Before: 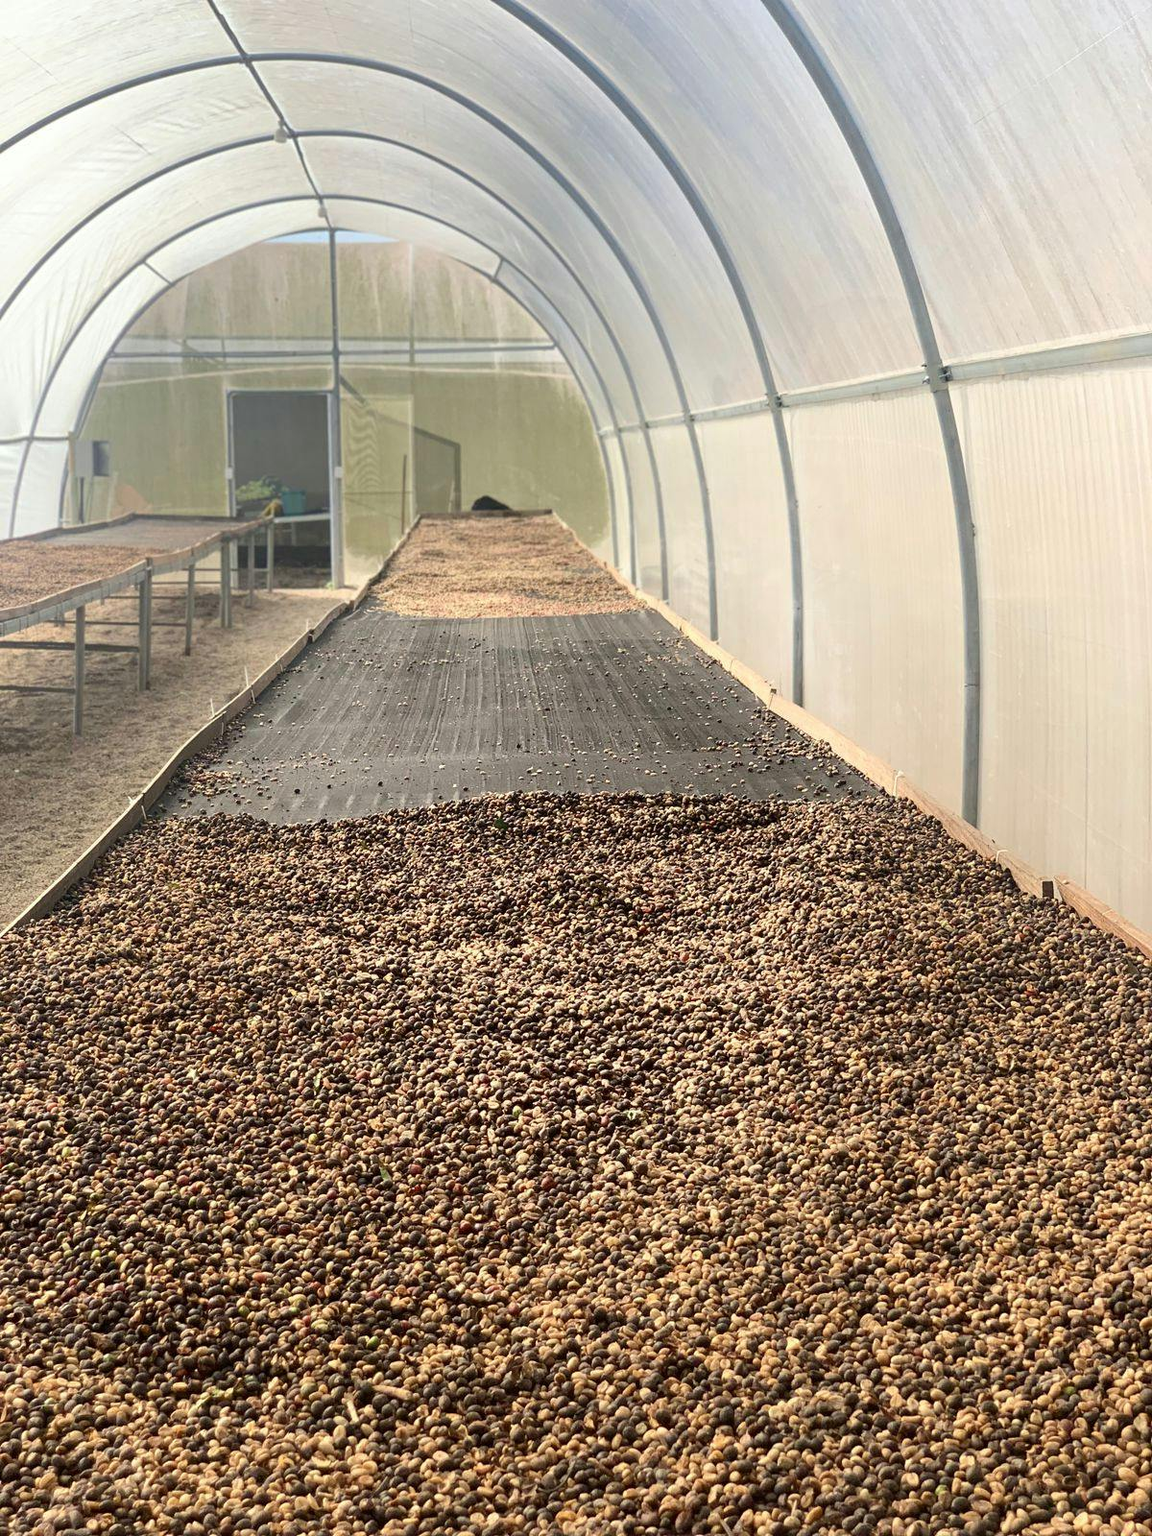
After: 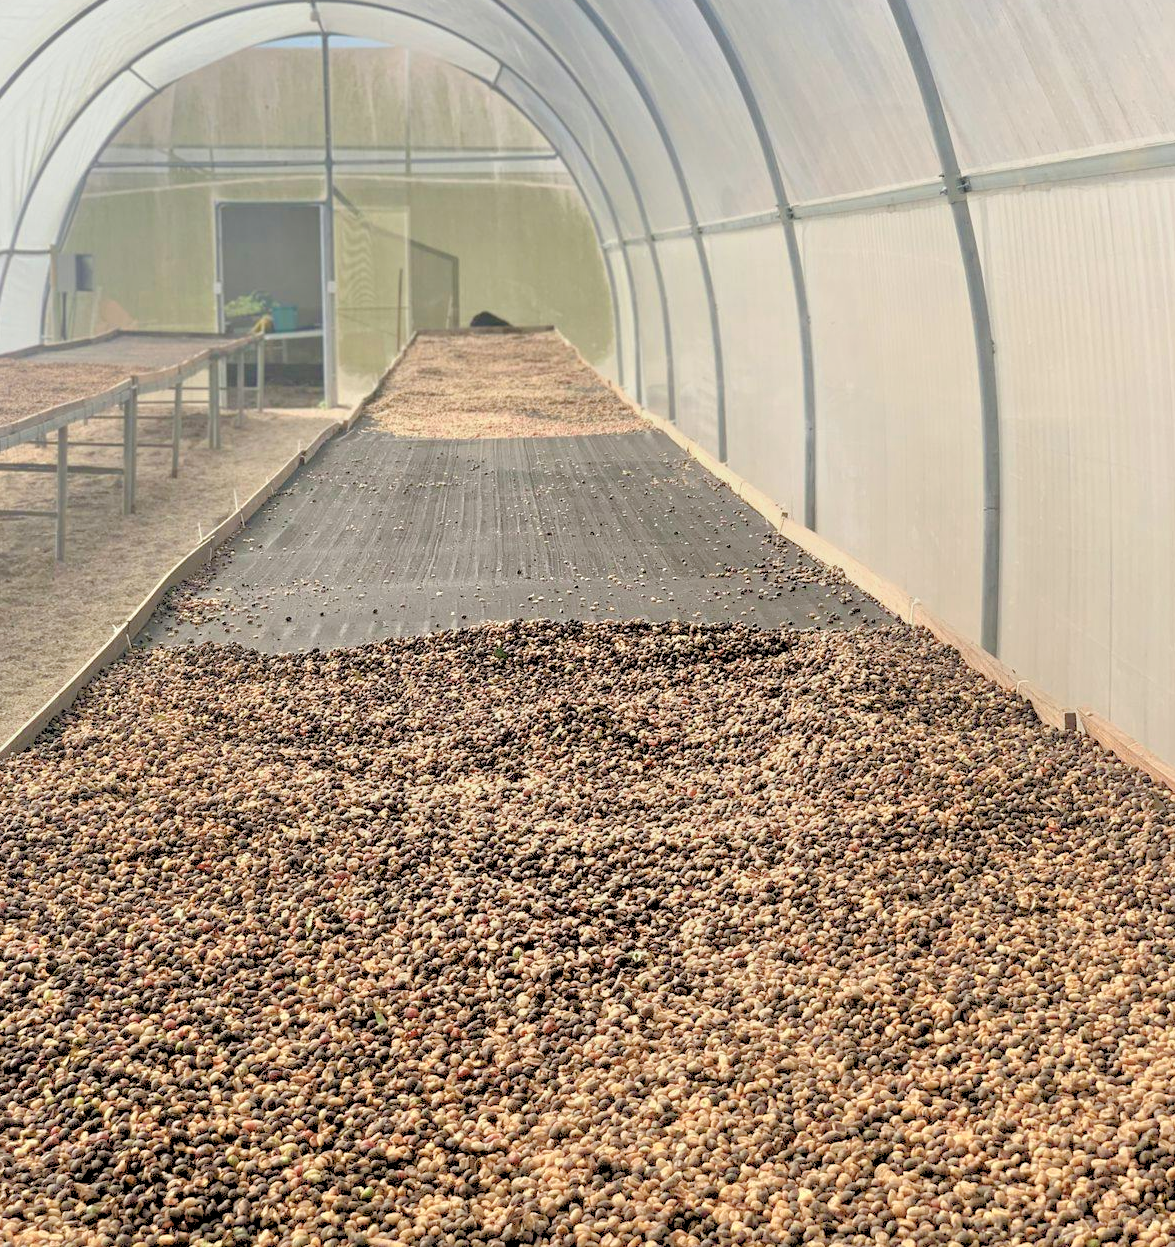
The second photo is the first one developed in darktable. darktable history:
crop and rotate: left 1.814%, top 12.818%, right 0.25%, bottom 9.225%
tone equalizer: -7 EV 0.15 EV, -6 EV 0.6 EV, -5 EV 1.15 EV, -4 EV 1.33 EV, -3 EV 1.15 EV, -2 EV 0.6 EV, -1 EV 0.15 EV, mask exposure compensation -0.5 EV
tone curve: curves: ch0 [(0, 0) (0.915, 0.89) (1, 1)]
color zones: curves: ch0 [(0, 0.558) (0.143, 0.559) (0.286, 0.529) (0.429, 0.505) (0.571, 0.5) (0.714, 0.5) (0.857, 0.5) (1, 0.558)]; ch1 [(0, 0.469) (0.01, 0.469) (0.12, 0.446) (0.248, 0.469) (0.5, 0.5) (0.748, 0.5) (0.99, 0.469) (1, 0.469)]
rgb levels: preserve colors sum RGB, levels [[0.038, 0.433, 0.934], [0, 0.5, 1], [0, 0.5, 1]]
